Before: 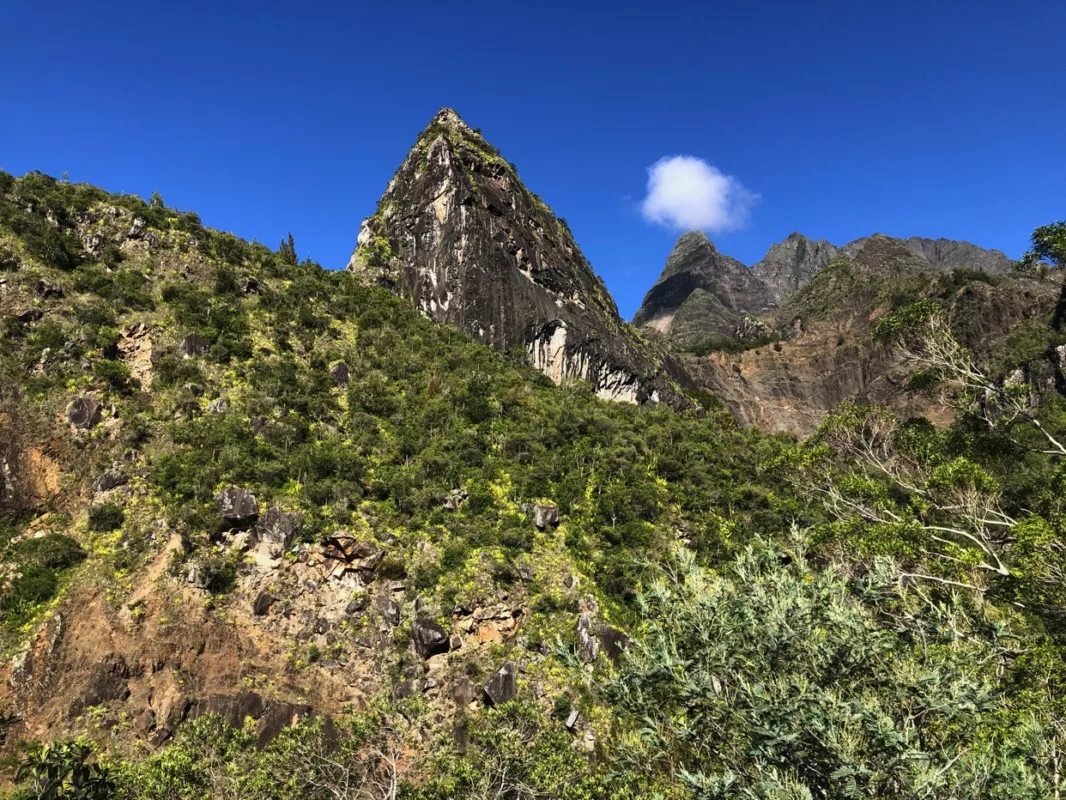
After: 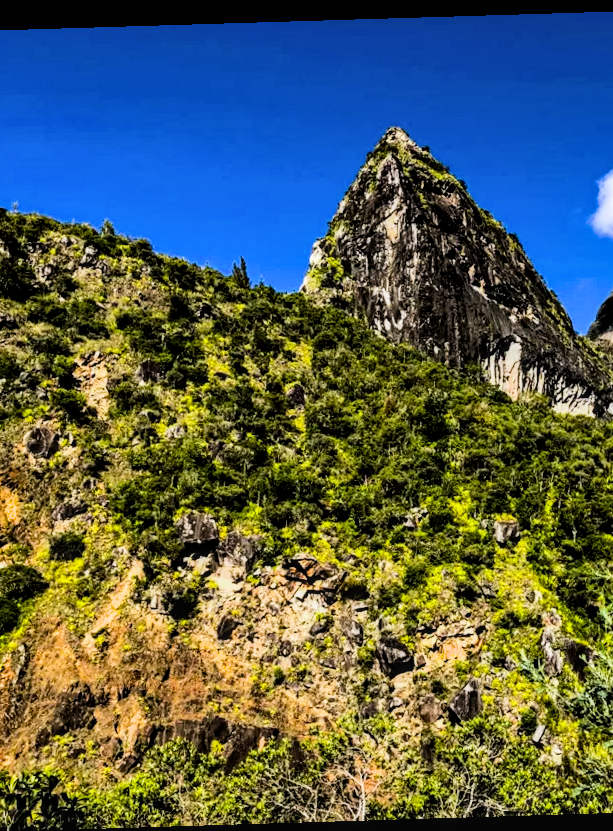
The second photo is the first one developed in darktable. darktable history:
color balance rgb: linear chroma grading › global chroma 10%, perceptual saturation grading › global saturation 30%, global vibrance 10%
rotate and perspective: rotation -1.75°, automatic cropping off
local contrast: on, module defaults
filmic rgb: black relative exposure -5 EV, hardness 2.88, contrast 1.4, highlights saturation mix -30%
exposure: exposure 0.236 EV, compensate highlight preservation false
haze removal: compatibility mode true, adaptive false
crop: left 5.114%, right 38.589%
tone equalizer: -8 EV -0.417 EV, -7 EV -0.389 EV, -6 EV -0.333 EV, -5 EV -0.222 EV, -3 EV 0.222 EV, -2 EV 0.333 EV, -1 EV 0.389 EV, +0 EV 0.417 EV, edges refinement/feathering 500, mask exposure compensation -1.57 EV, preserve details no
